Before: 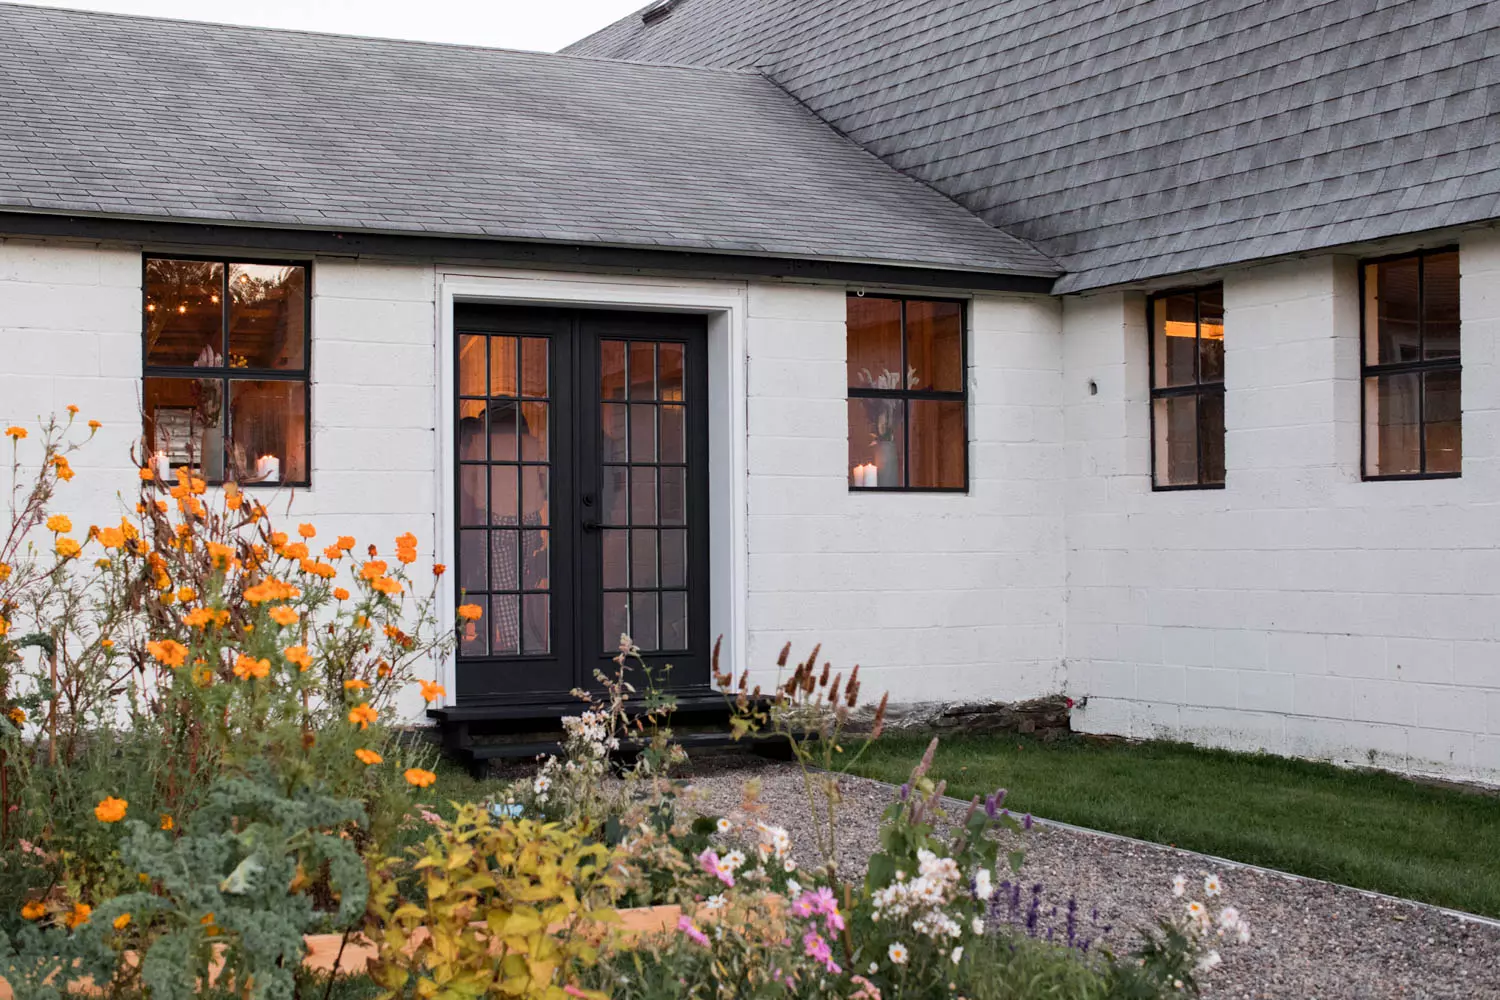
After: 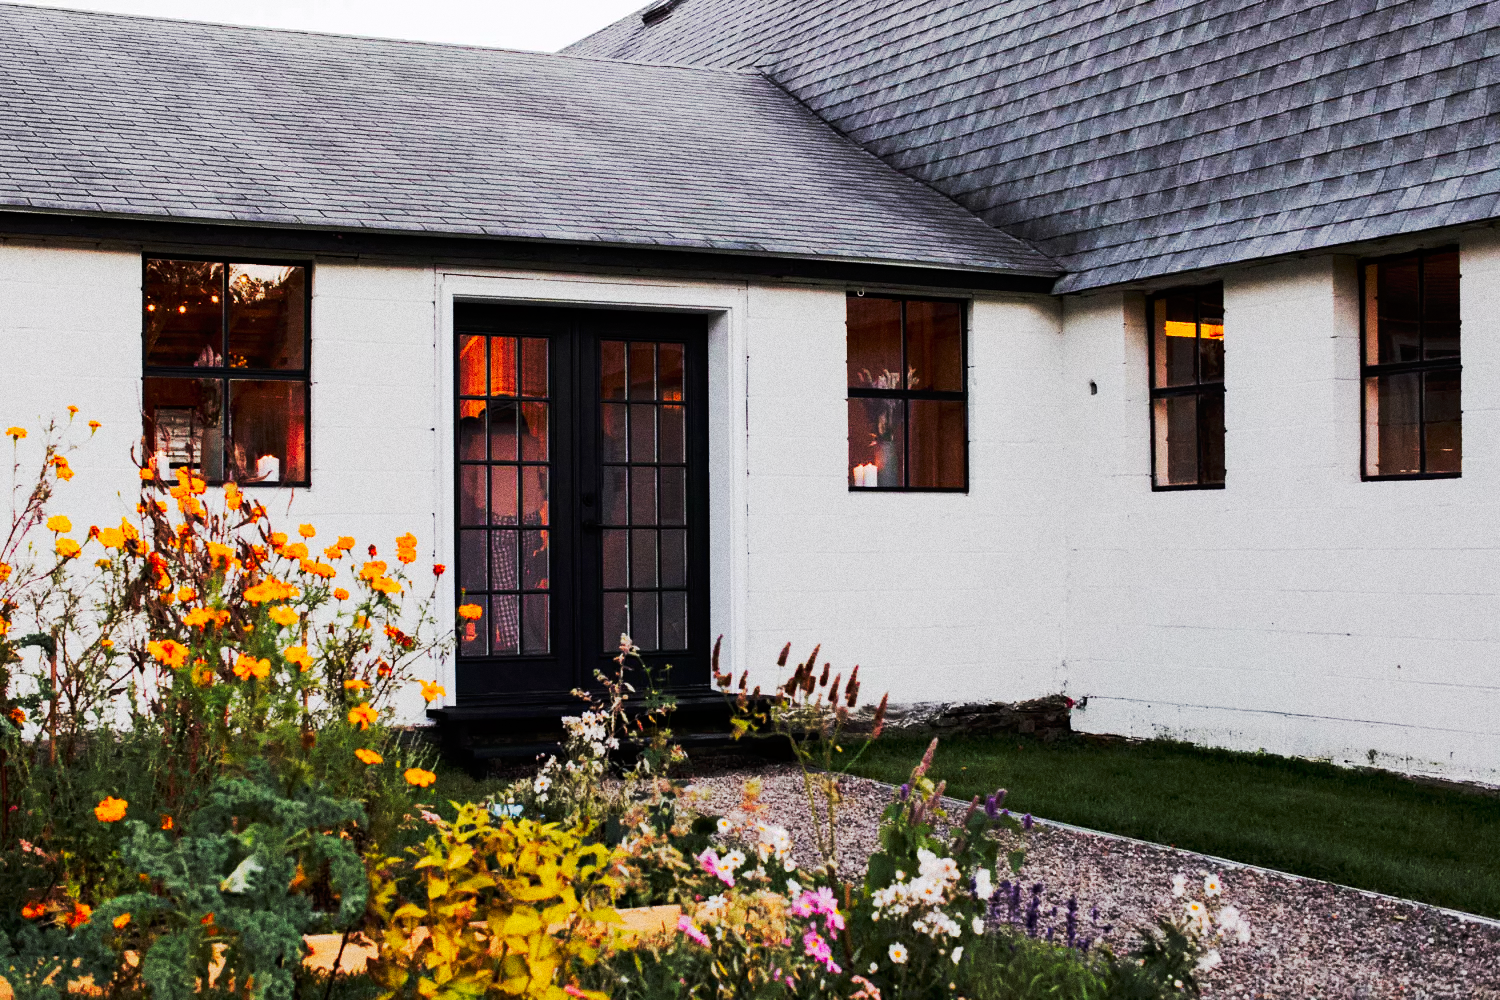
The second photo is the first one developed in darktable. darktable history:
grain: coarseness 0.09 ISO, strength 40%
tone curve: curves: ch0 [(0, 0) (0.003, 0.002) (0.011, 0.004) (0.025, 0.005) (0.044, 0.009) (0.069, 0.013) (0.1, 0.017) (0.136, 0.036) (0.177, 0.066) (0.224, 0.102) (0.277, 0.143) (0.335, 0.197) (0.399, 0.268) (0.468, 0.389) (0.543, 0.549) (0.623, 0.714) (0.709, 0.801) (0.801, 0.854) (0.898, 0.9) (1, 1)], preserve colors none
